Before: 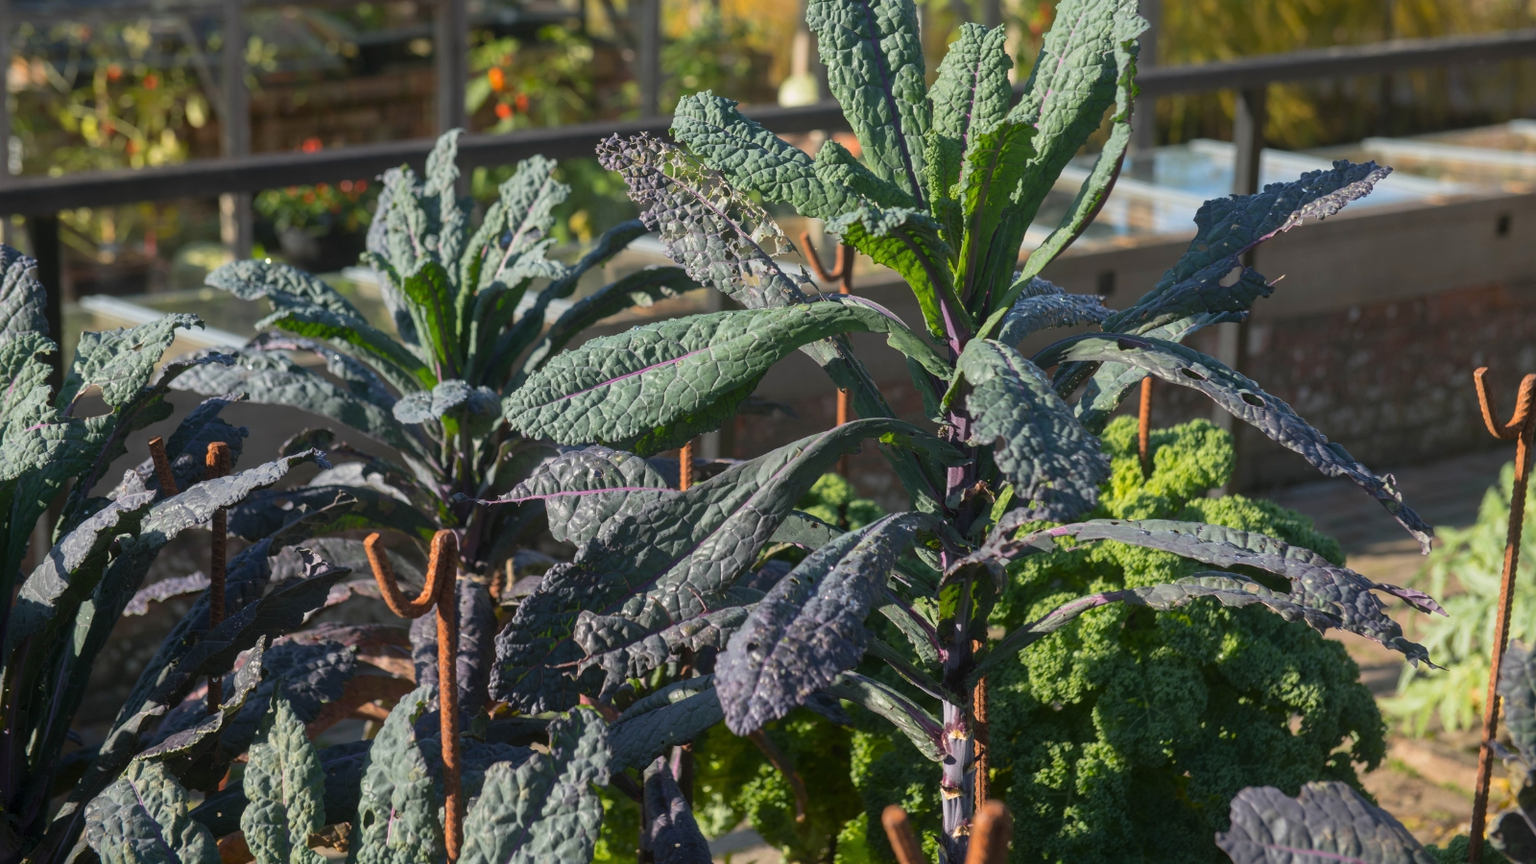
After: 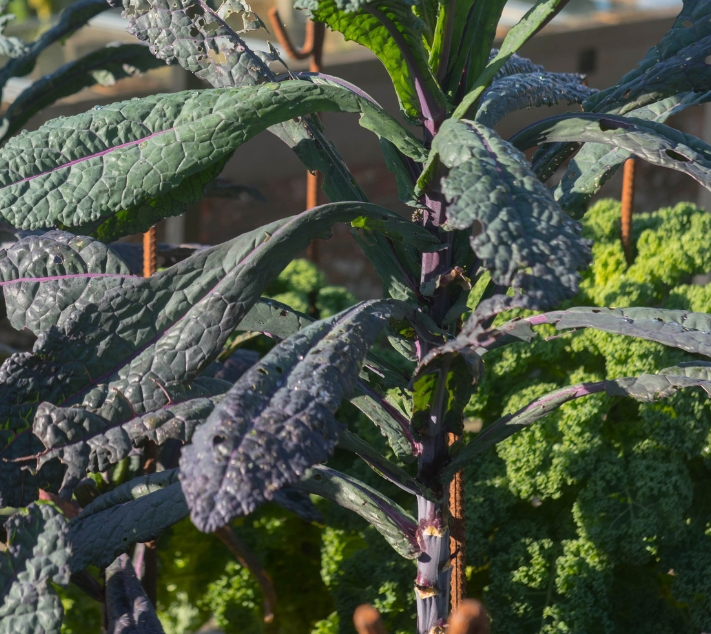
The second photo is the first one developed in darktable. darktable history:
crop: left 35.354%, top 26.101%, right 20.15%, bottom 3.417%
